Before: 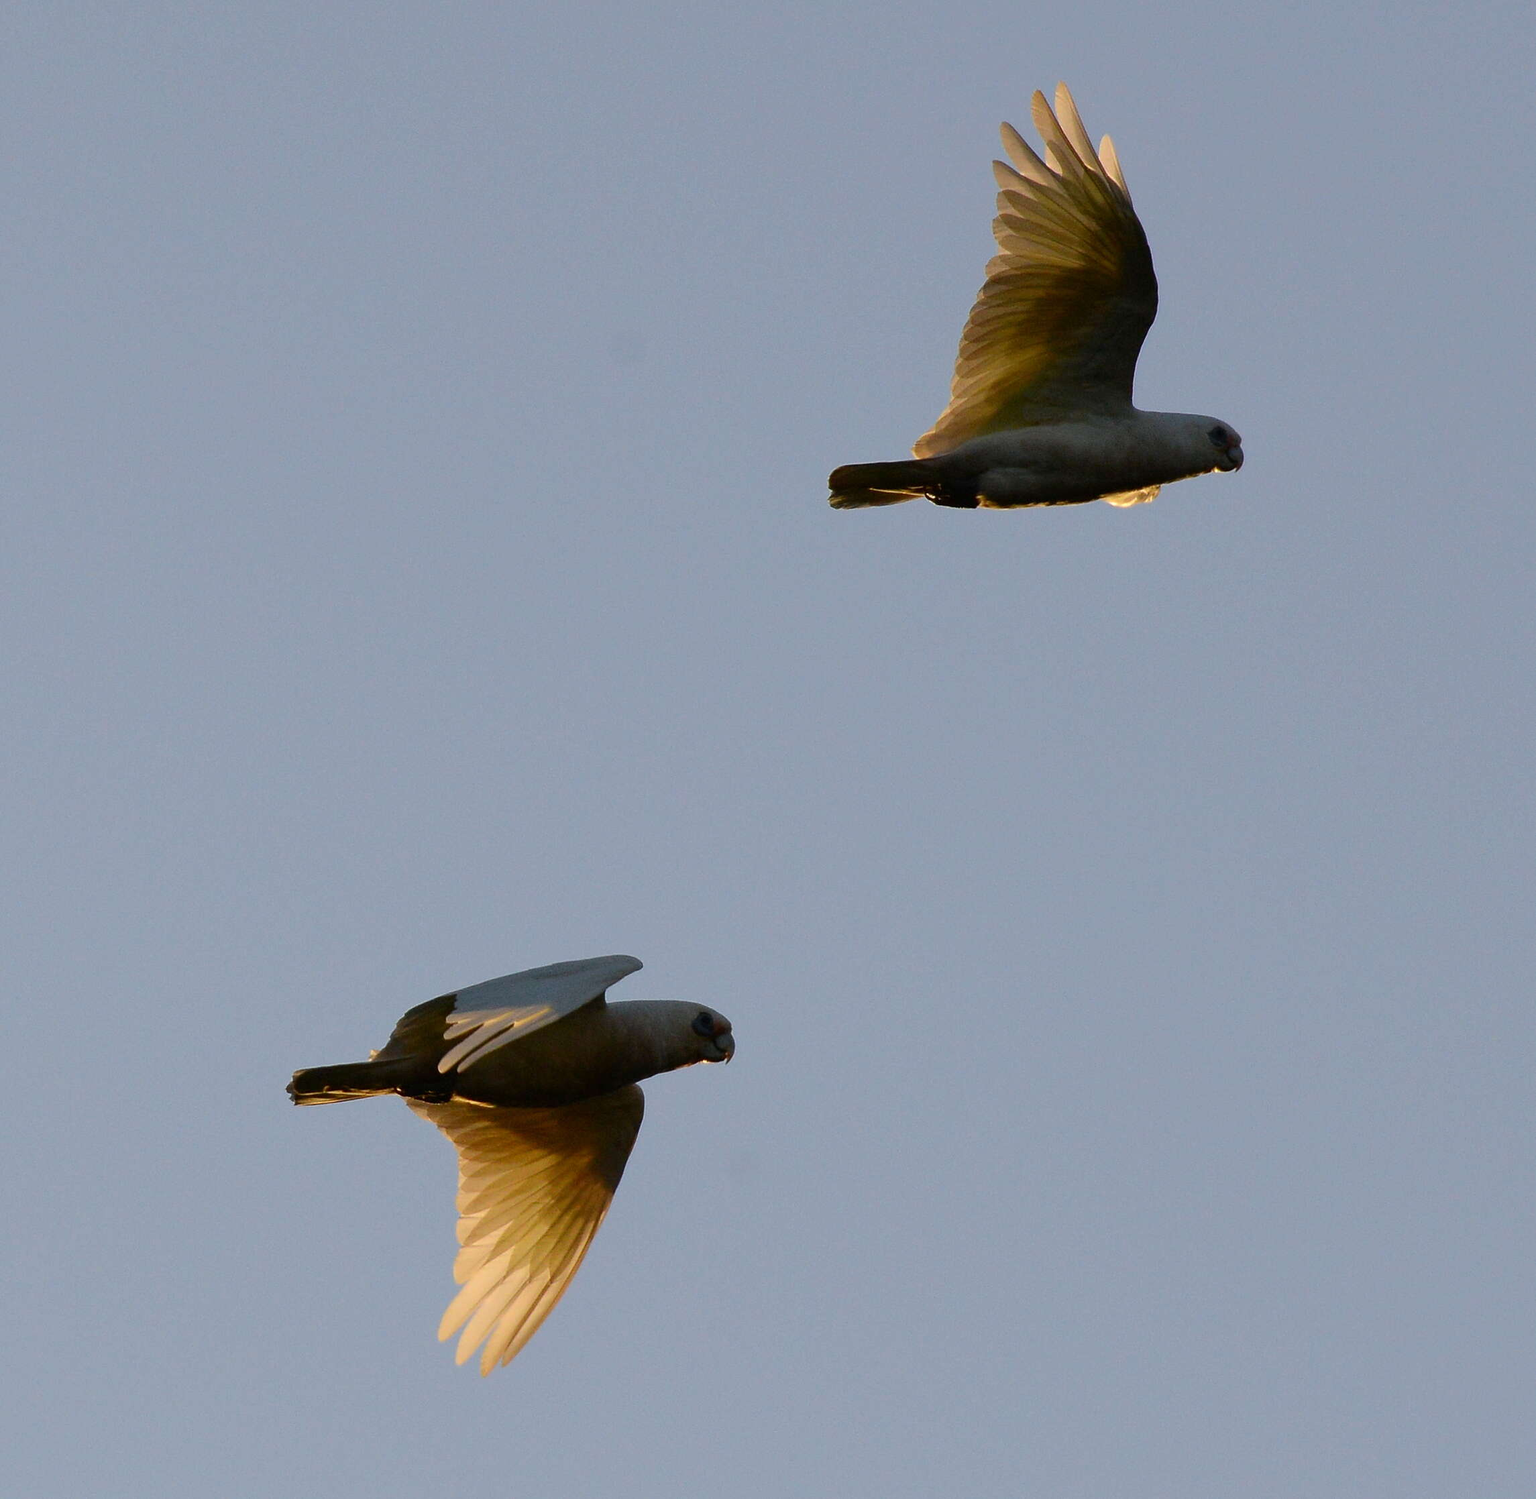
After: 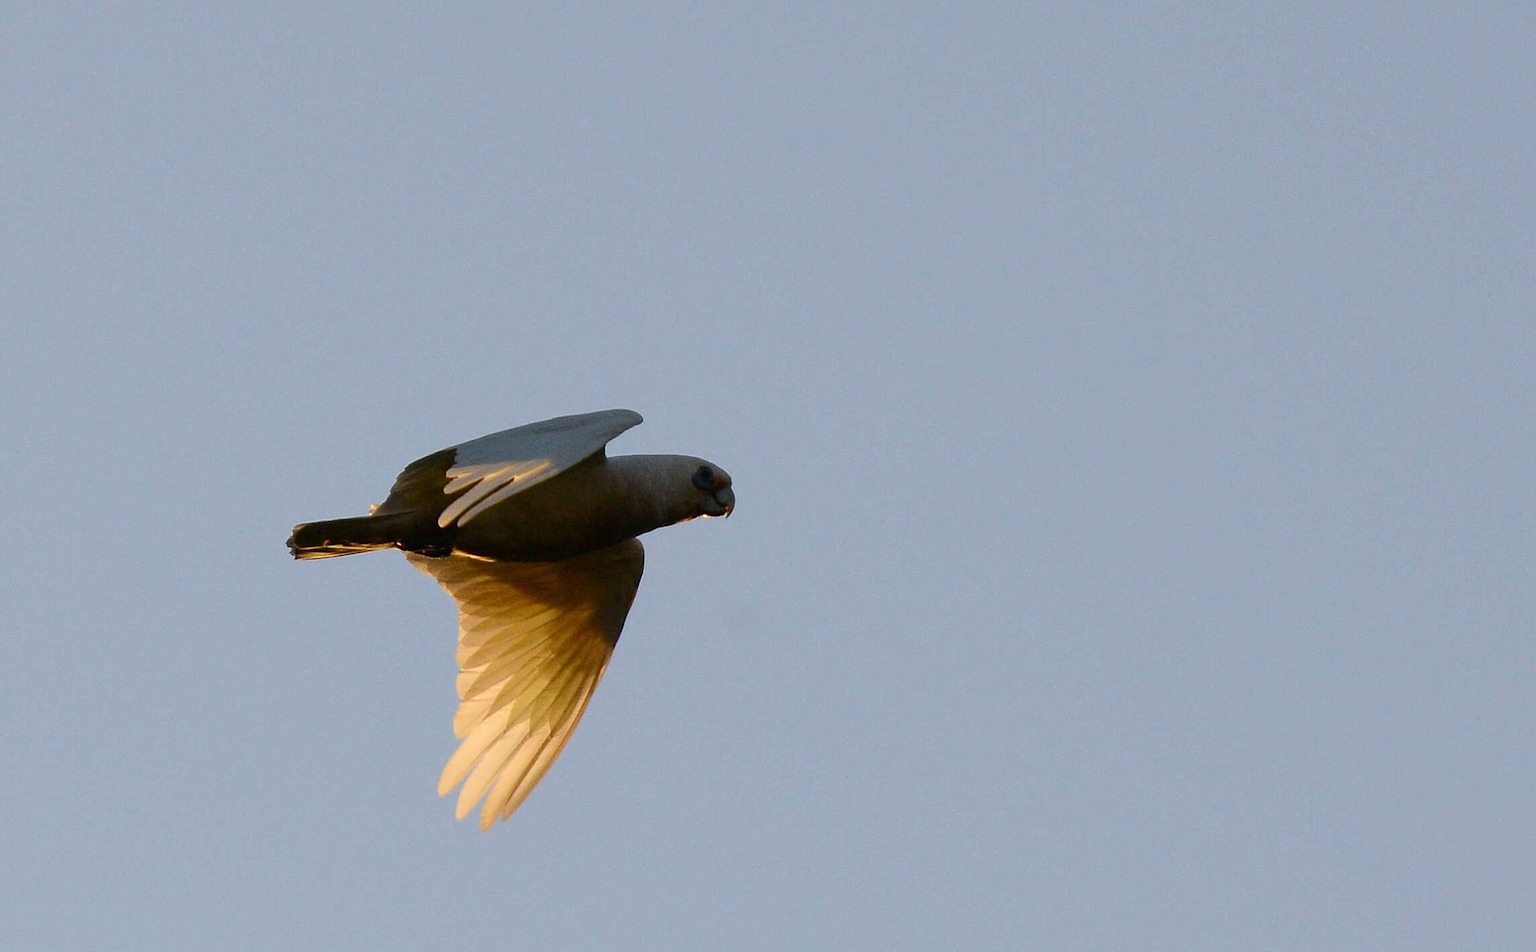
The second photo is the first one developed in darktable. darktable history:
crop and rotate: top 36.435%
exposure: exposure 0.2 EV, compensate highlight preservation false
